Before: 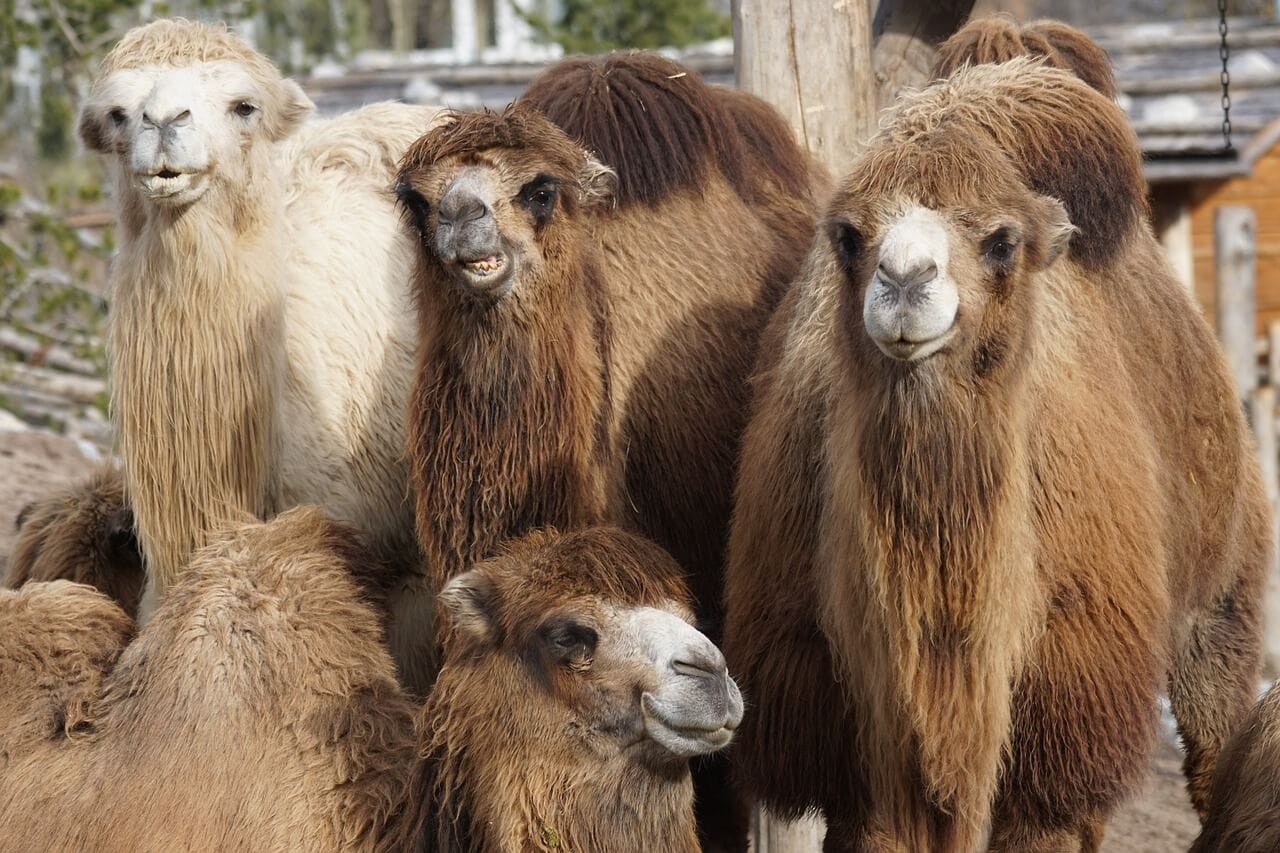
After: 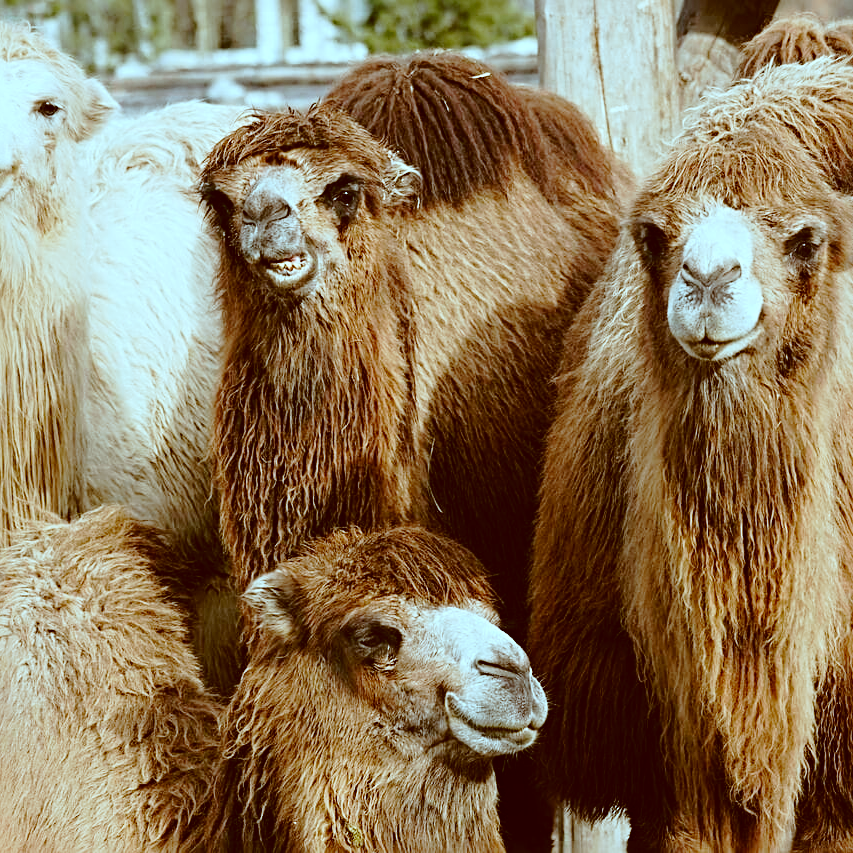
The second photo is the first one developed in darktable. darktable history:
exposure: exposure -0.042 EV, compensate exposure bias true, compensate highlight preservation false
crop and rotate: left 15.372%, right 17.971%
color correction: highlights a* -14.62, highlights b* -16.79, shadows a* 10.51, shadows b* 29.88
sharpen: radius 4.865
tone curve: curves: ch0 [(0, 0) (0.003, 0.012) (0.011, 0.015) (0.025, 0.023) (0.044, 0.036) (0.069, 0.047) (0.1, 0.062) (0.136, 0.1) (0.177, 0.15) (0.224, 0.219) (0.277, 0.3) (0.335, 0.401) (0.399, 0.49) (0.468, 0.569) (0.543, 0.641) (0.623, 0.73) (0.709, 0.806) (0.801, 0.88) (0.898, 0.939) (1, 1)], preserve colors none
